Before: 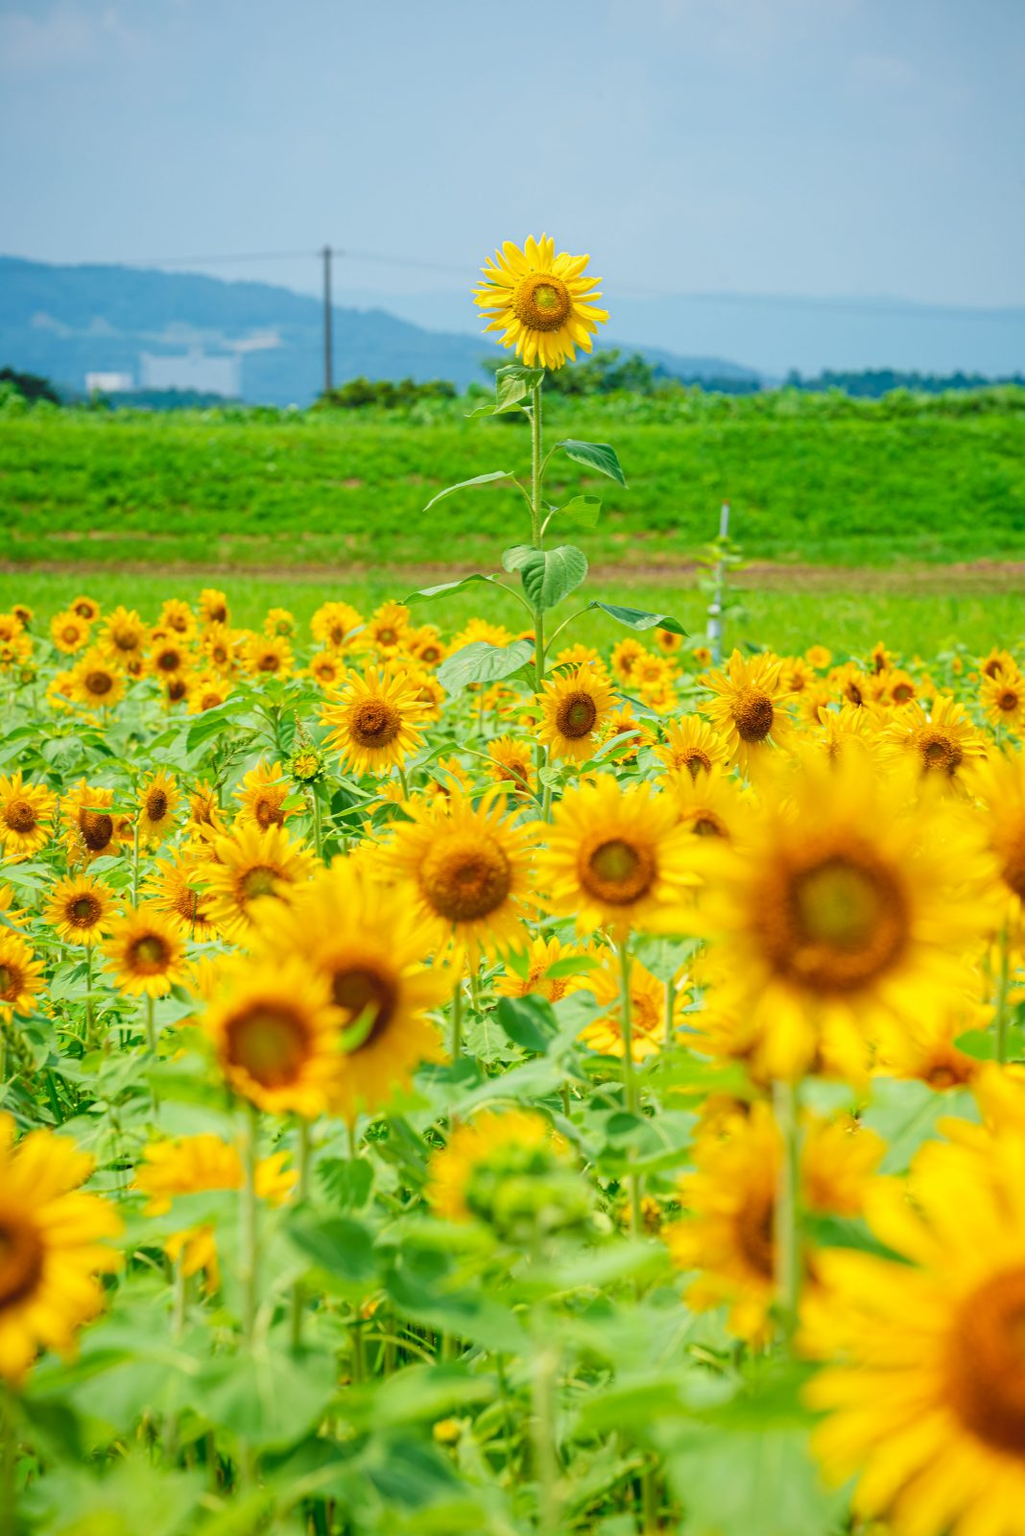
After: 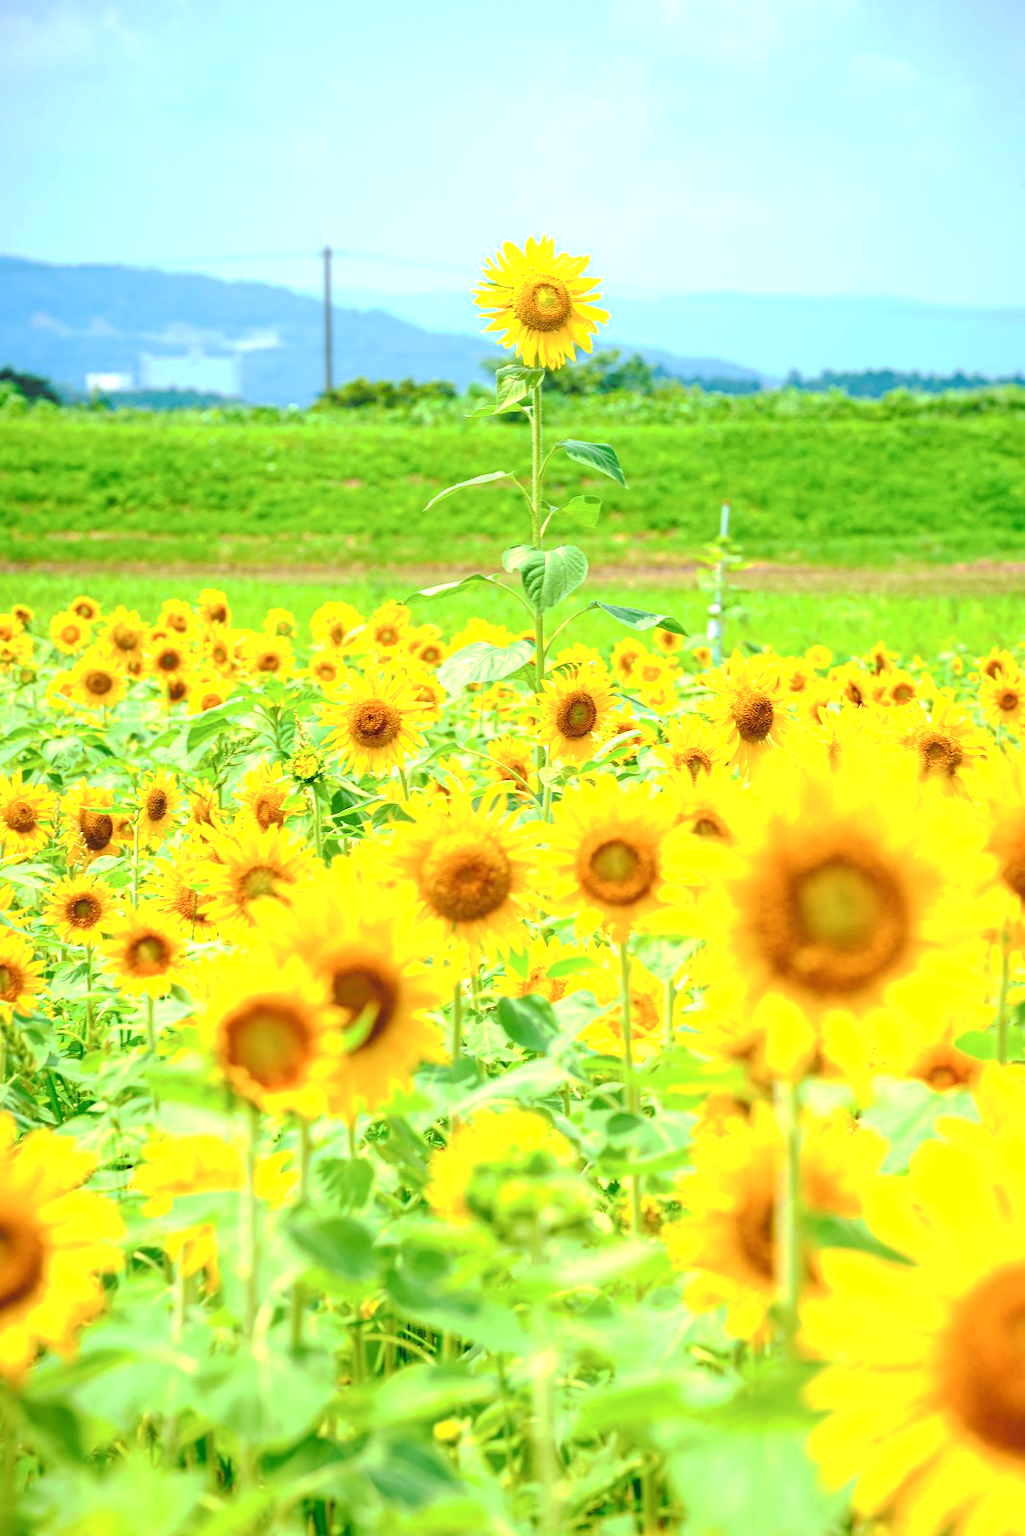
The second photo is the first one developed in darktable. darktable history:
exposure: exposure 1 EV, compensate highlight preservation false
base curve: curves: ch0 [(0, 0) (0.235, 0.266) (0.503, 0.496) (0.786, 0.72) (1, 1)], preserve colors none
